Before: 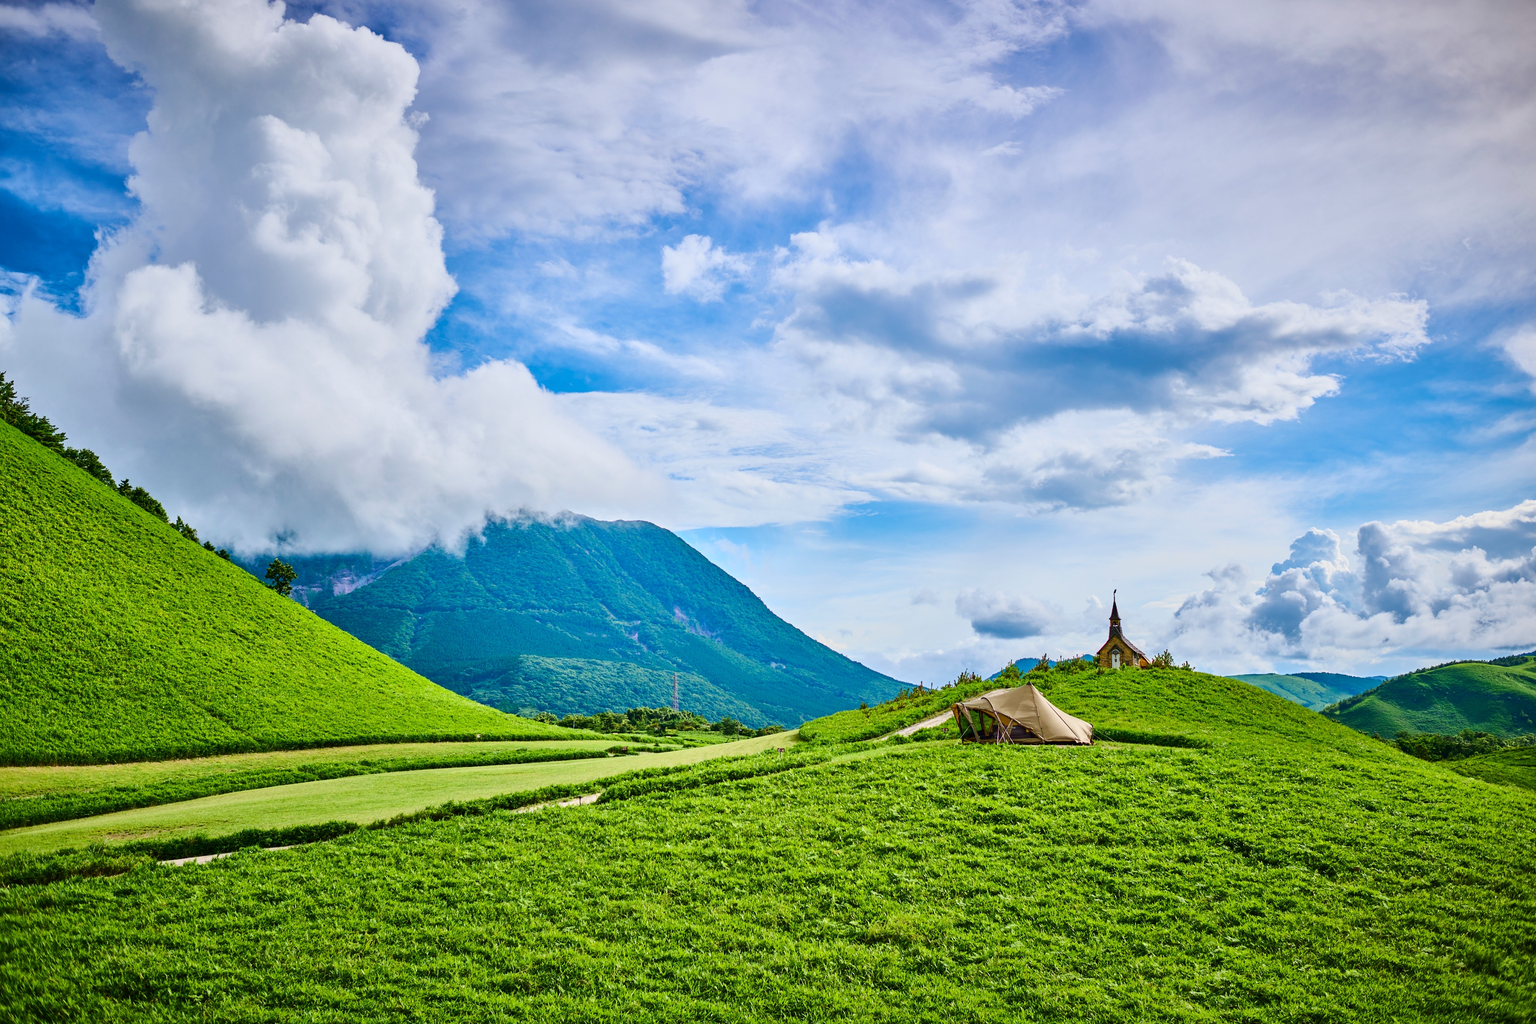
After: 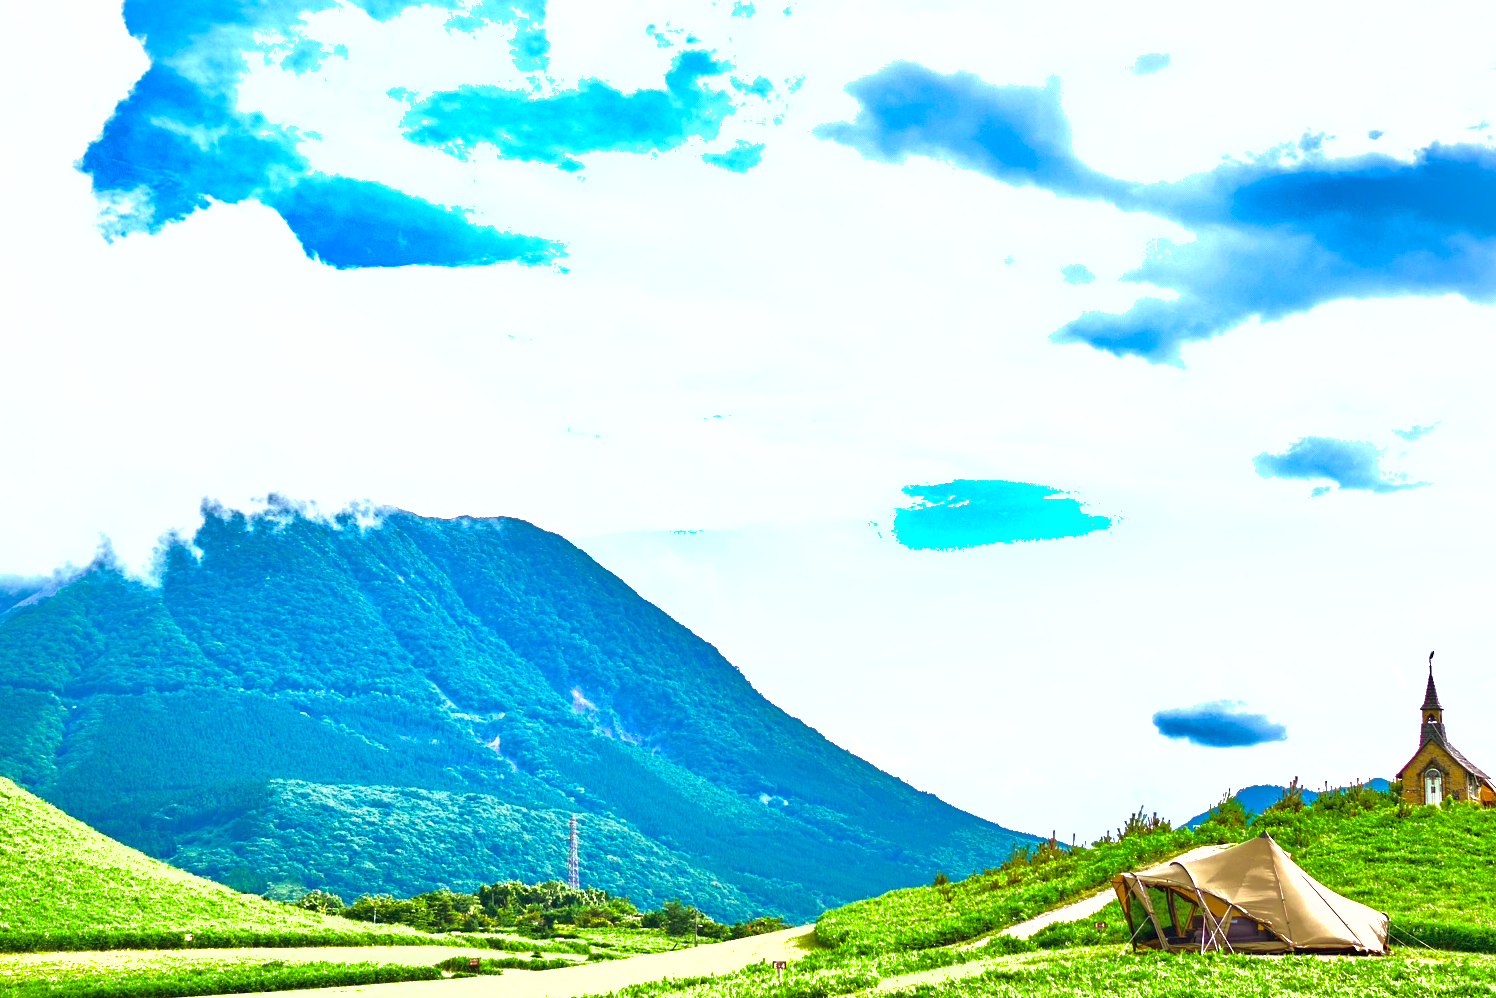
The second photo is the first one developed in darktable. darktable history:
exposure: black level correction 0, exposure 1.199 EV, compensate exposure bias true, compensate highlight preservation false
shadows and highlights: shadows 39.44, highlights -60.07
crop: left 24.887%, top 25.018%, right 25.244%, bottom 25.064%
